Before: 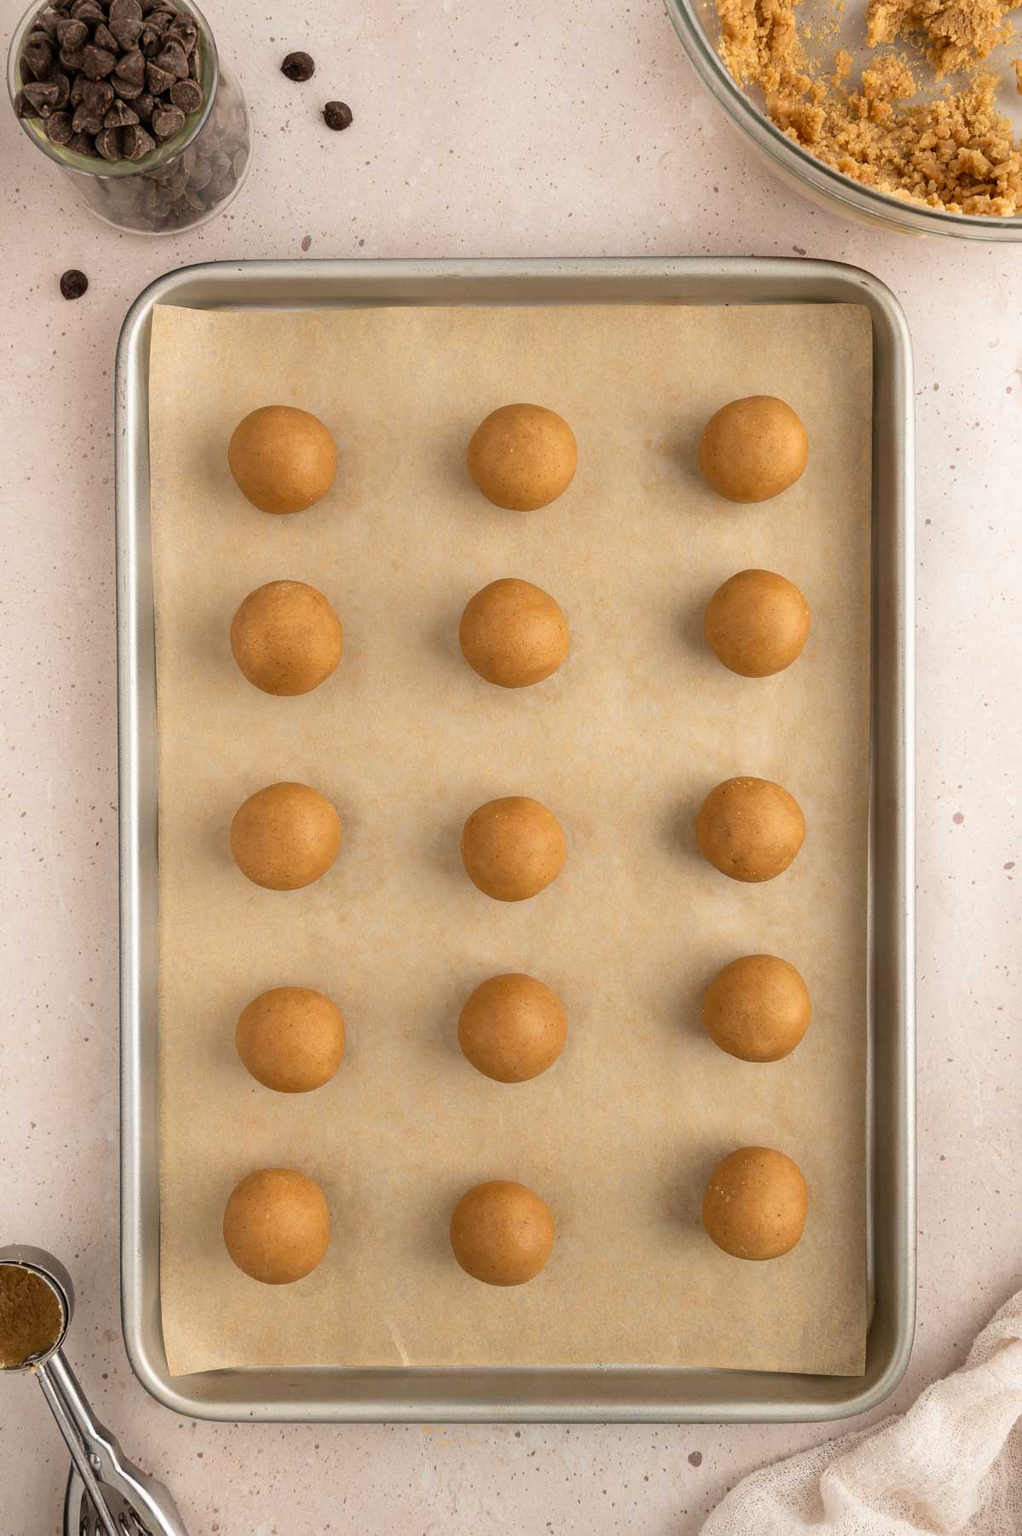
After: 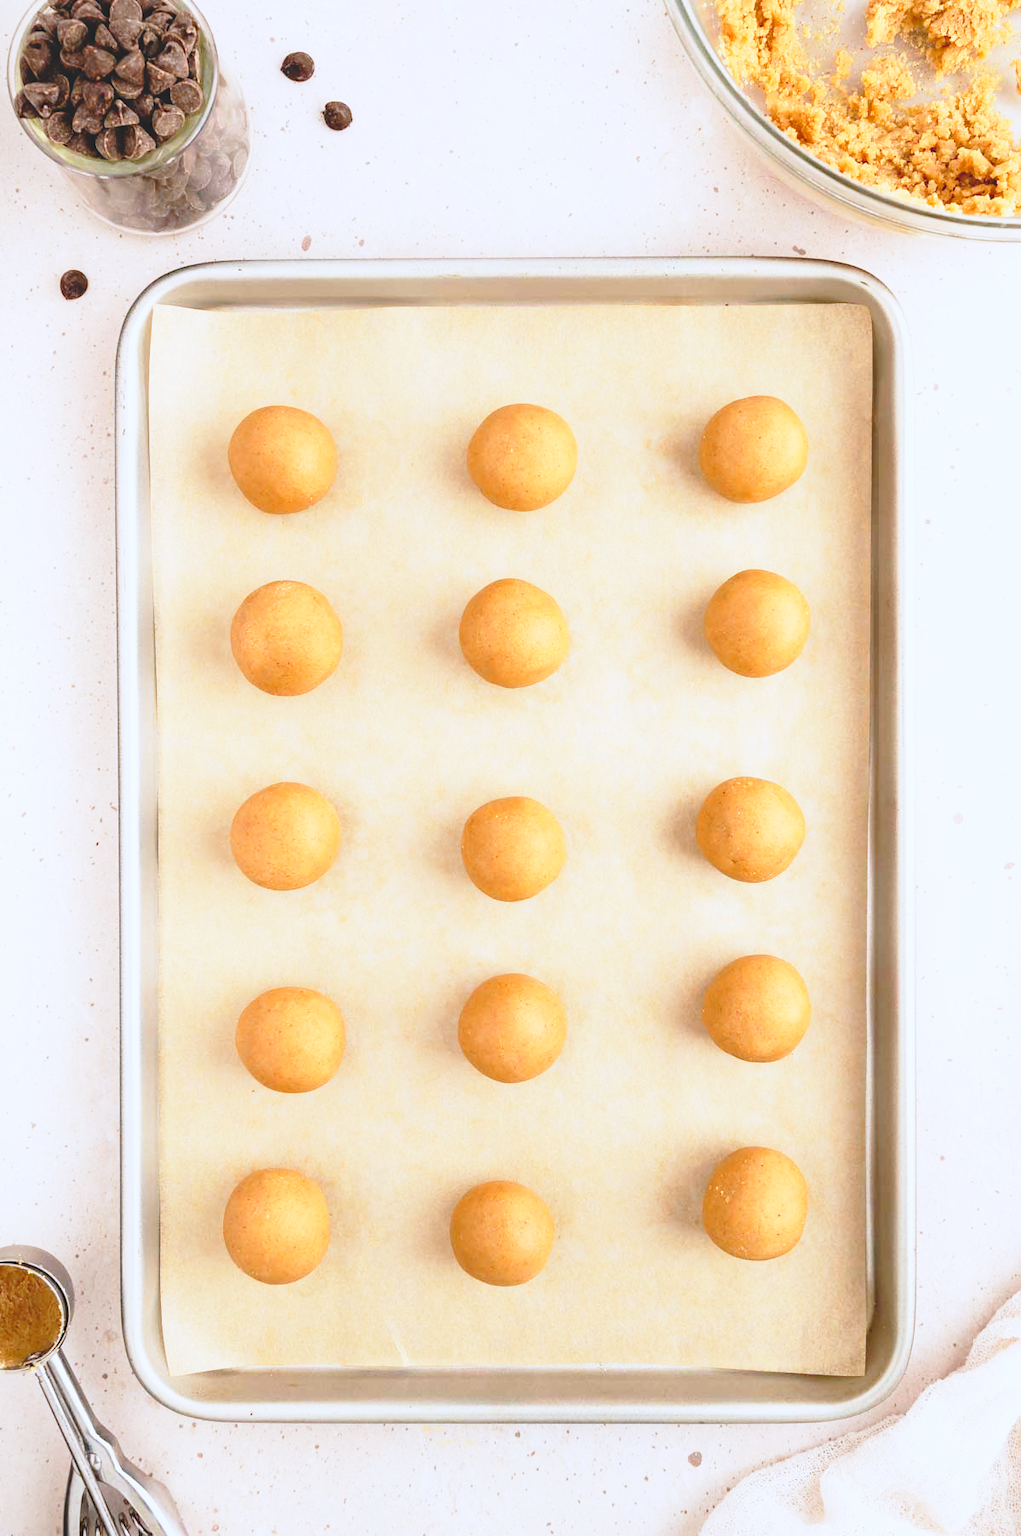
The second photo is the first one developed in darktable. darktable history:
local contrast: highlights 70%, shadows 65%, detail 80%, midtone range 0.328
base curve: curves: ch0 [(0, 0) (0.012, 0.01) (0.073, 0.168) (0.31, 0.711) (0.645, 0.957) (1, 1)], preserve colors none
color correction: highlights a* -0.708, highlights b* -8.69
